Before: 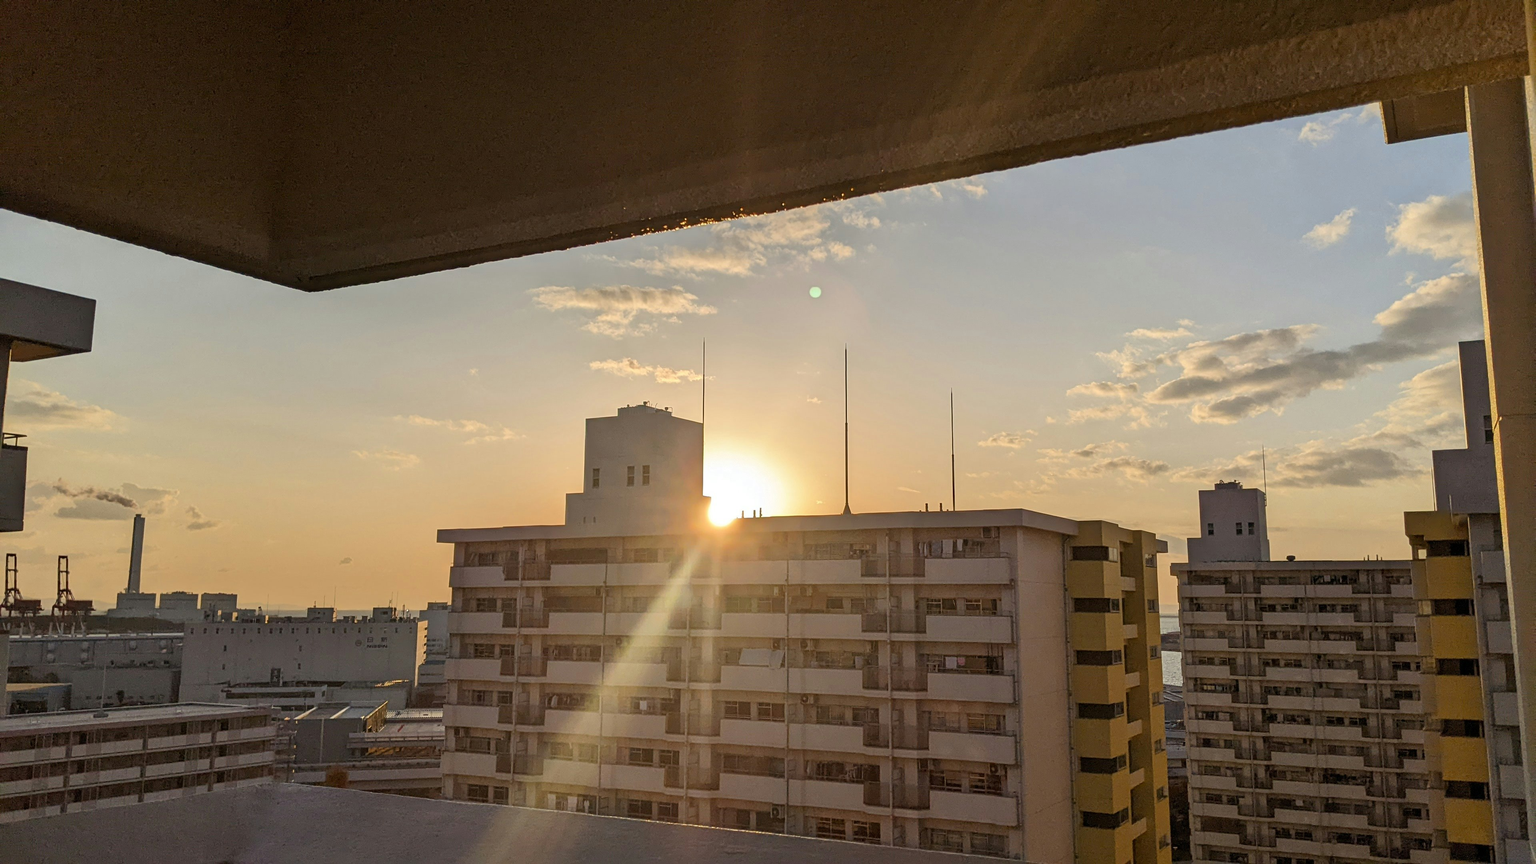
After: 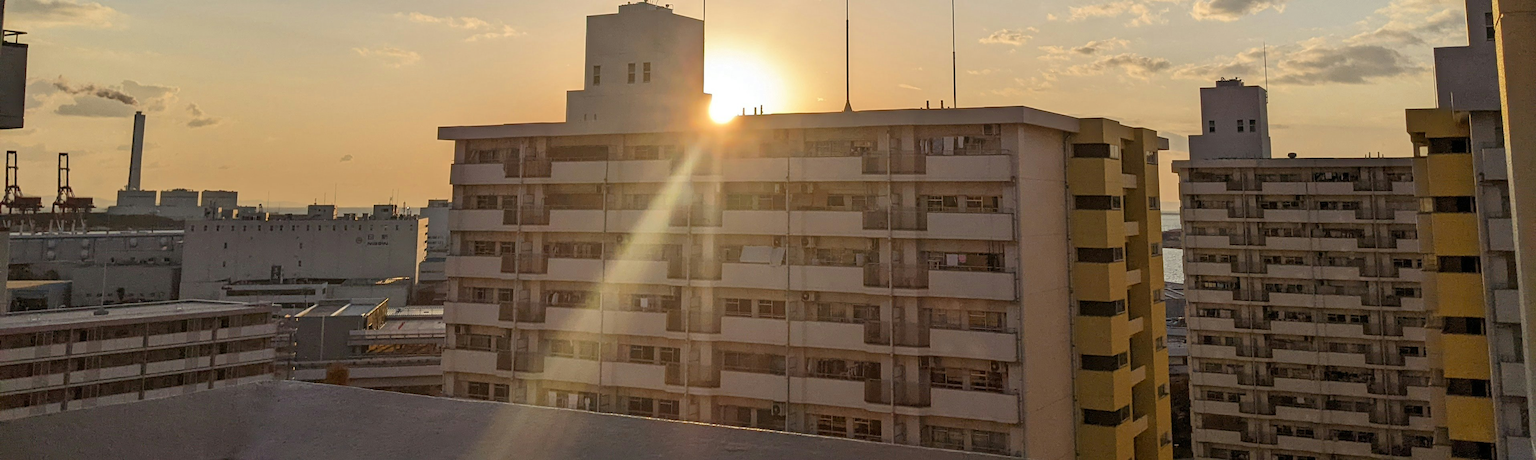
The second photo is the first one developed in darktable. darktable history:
tone equalizer: on, module defaults
crop and rotate: top 46.67%, right 0.066%
